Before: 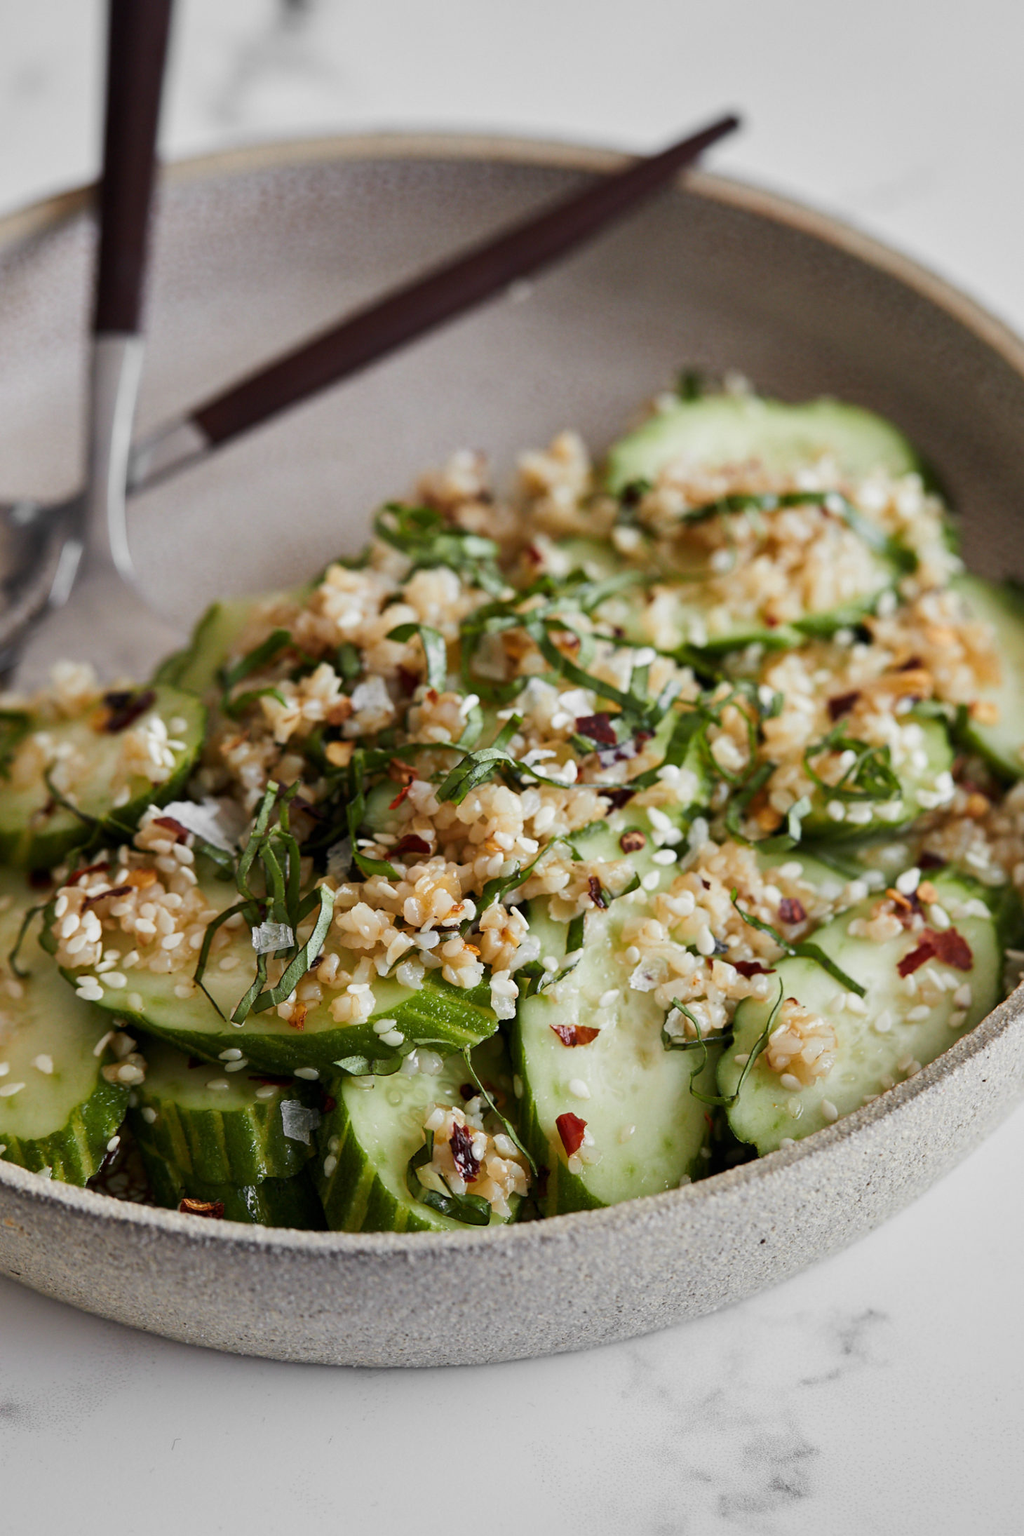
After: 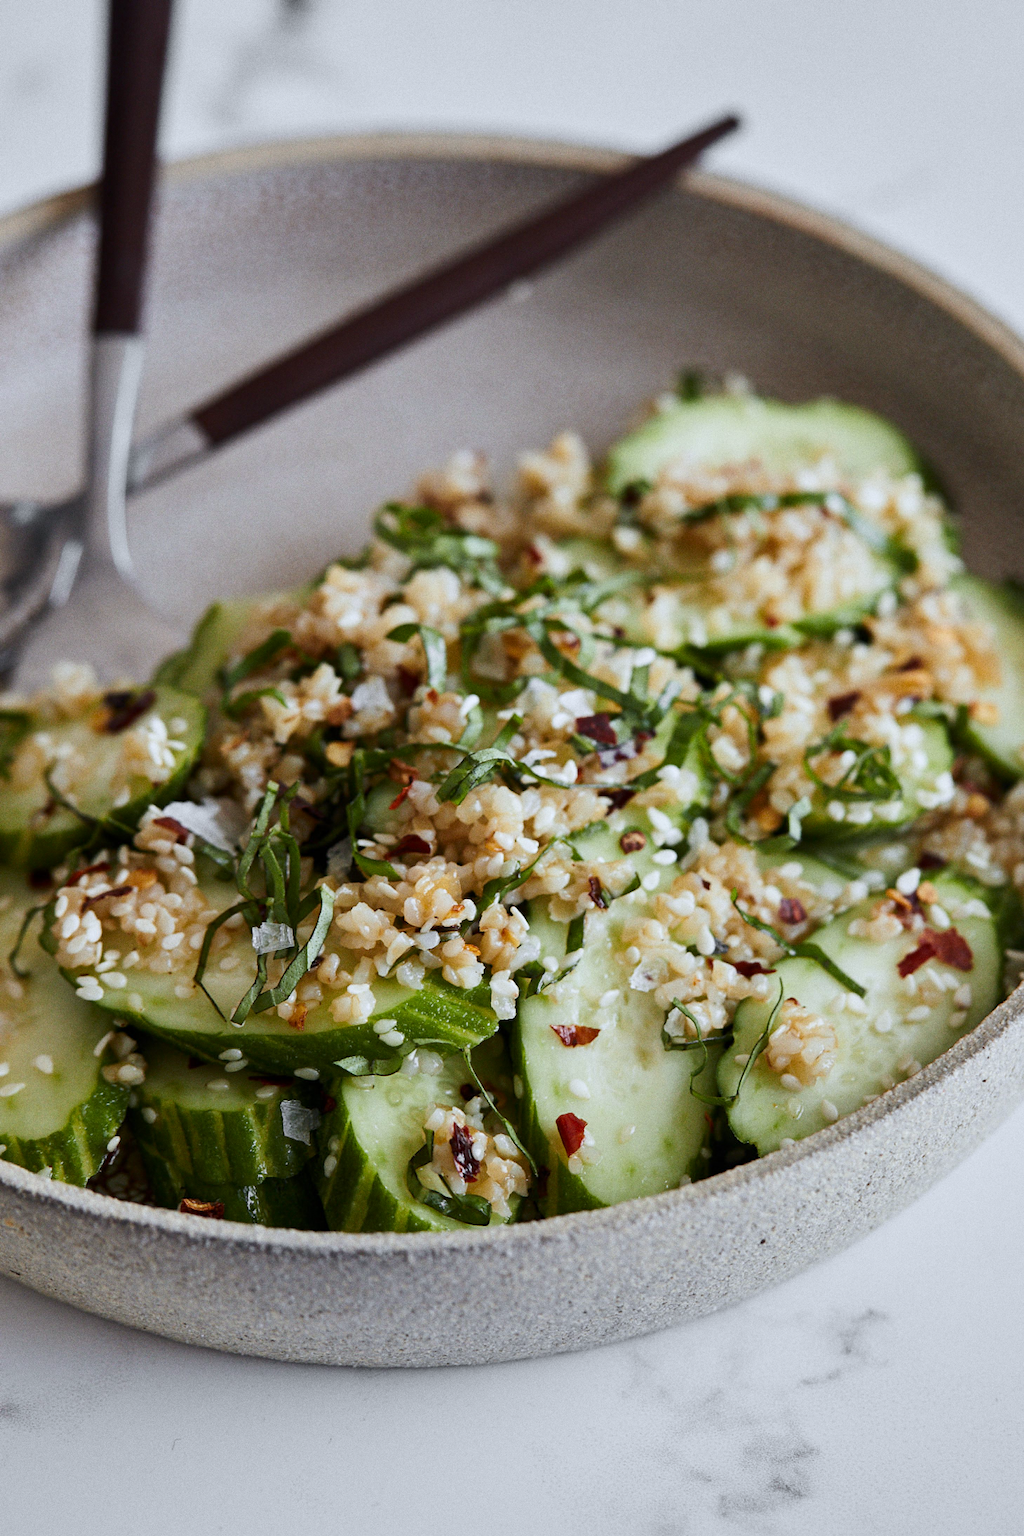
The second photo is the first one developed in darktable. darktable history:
contrast brightness saturation: contrast 0.08, saturation 0.02
white balance: red 0.967, blue 1.049
grain: coarseness 0.09 ISO
